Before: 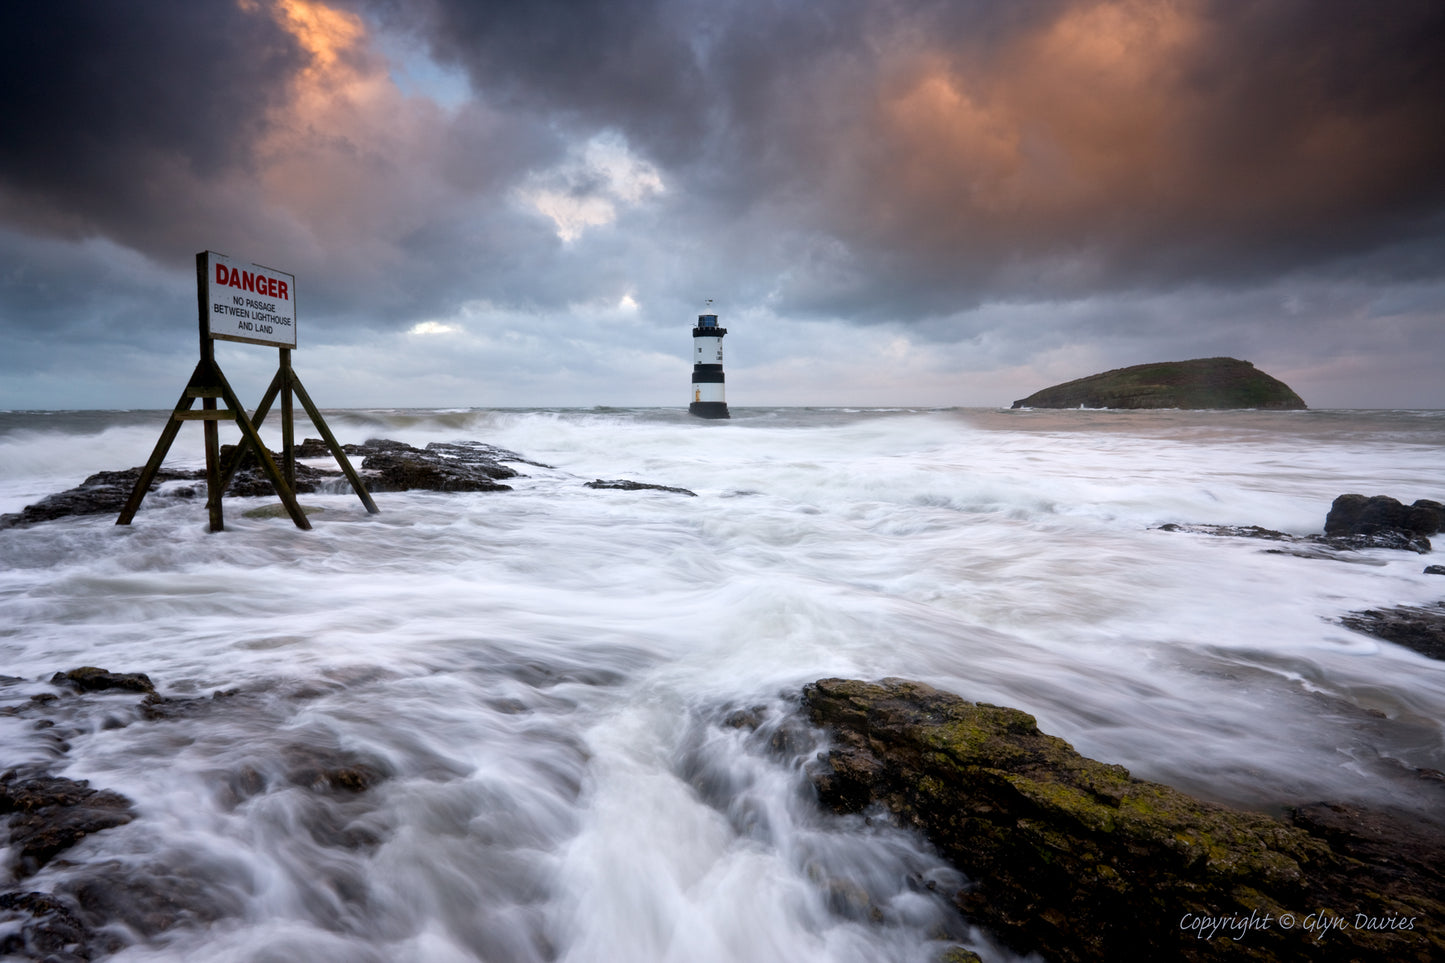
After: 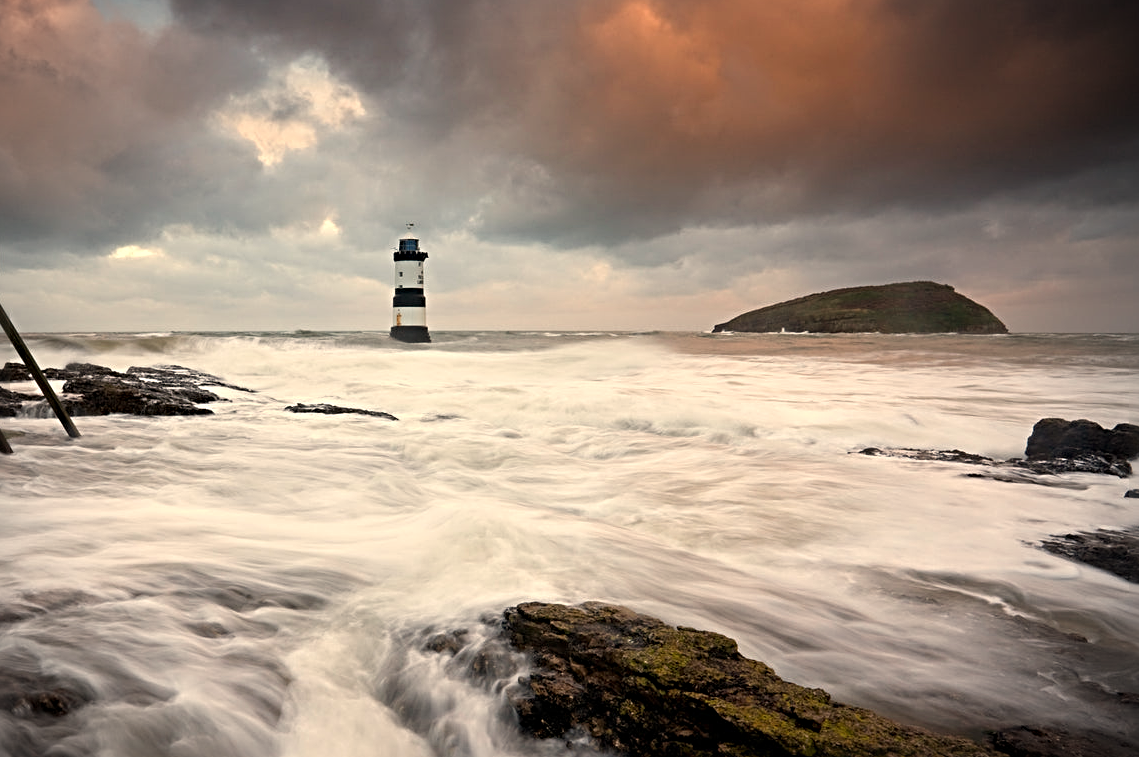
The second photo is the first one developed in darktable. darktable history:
crop and rotate: left 20.74%, top 7.912%, right 0.375%, bottom 13.378%
white balance: red 1.123, blue 0.83
exposure: compensate highlight preservation false
vignetting: fall-off start 79.88%
sharpen: radius 4
tone equalizer: on, module defaults
